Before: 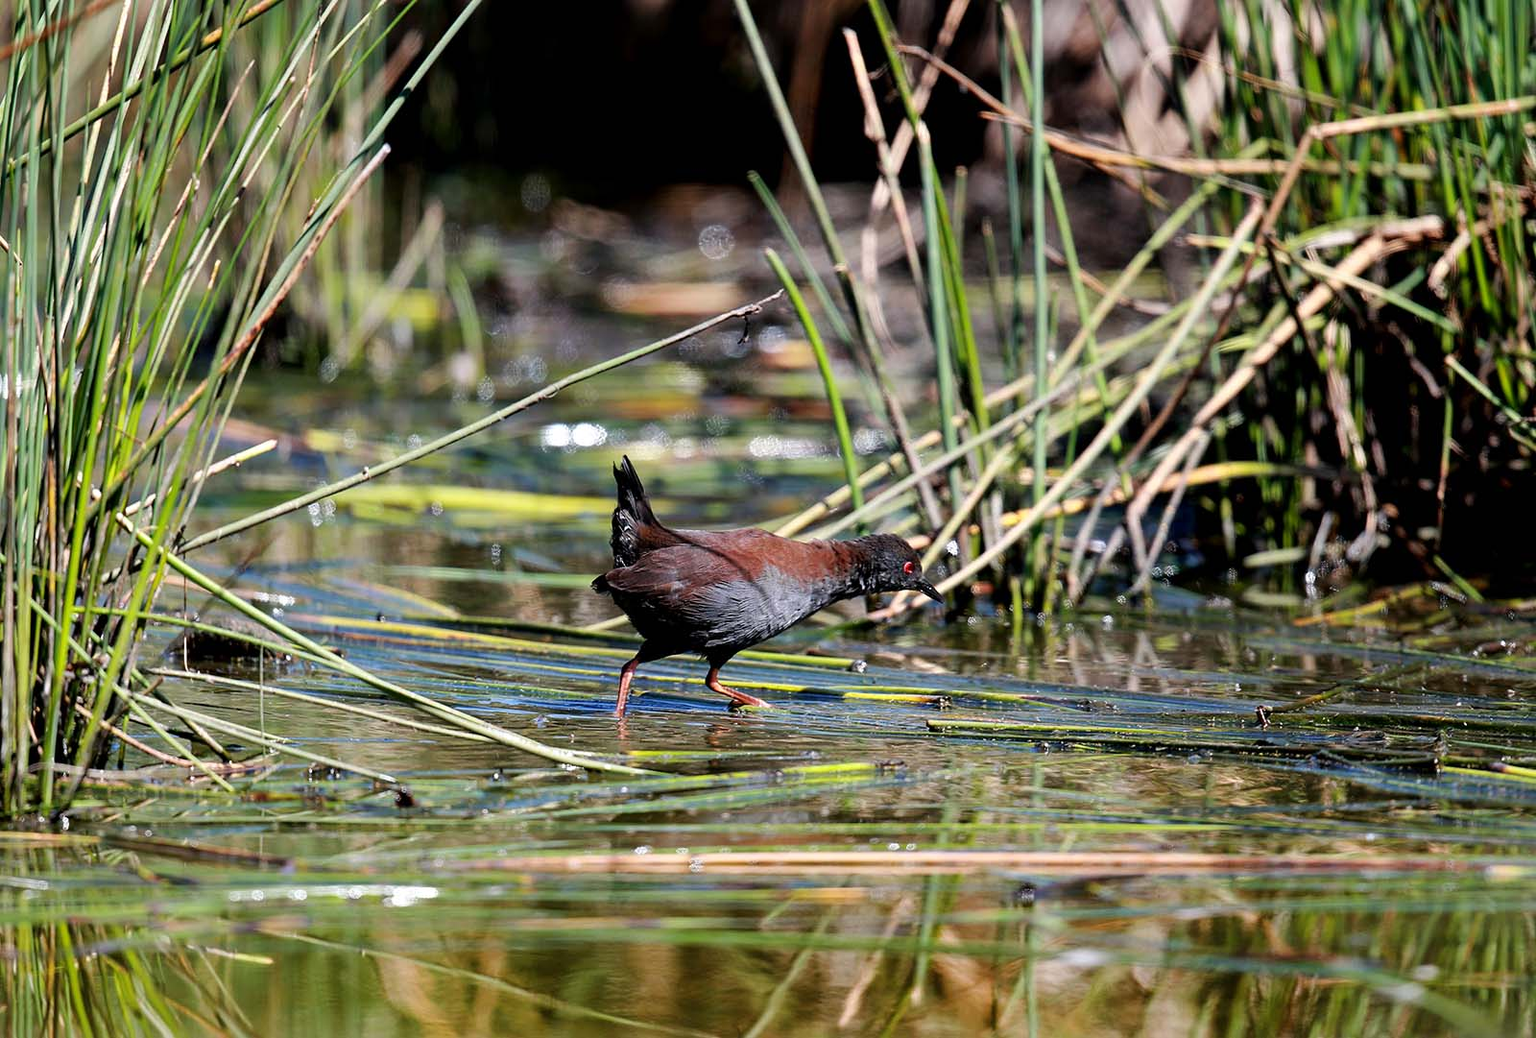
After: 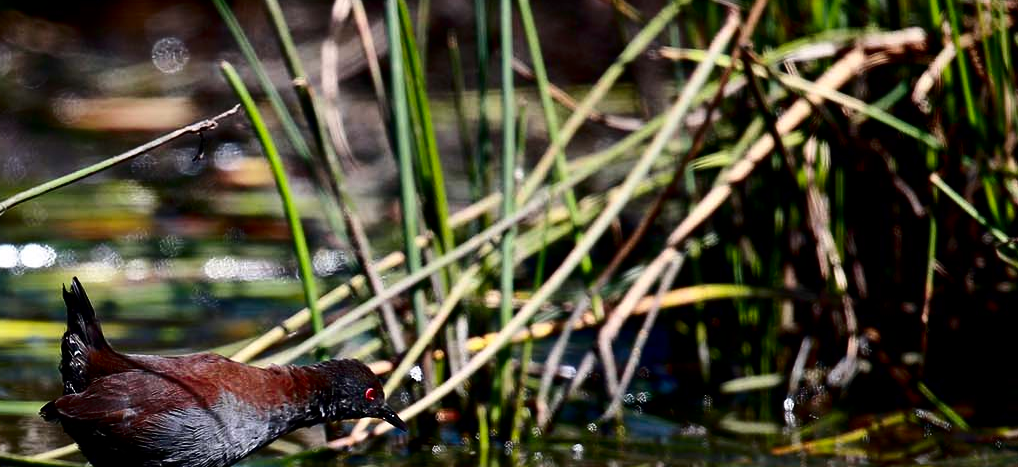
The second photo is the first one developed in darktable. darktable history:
crop: left 36.005%, top 18.293%, right 0.31%, bottom 38.444%
contrast brightness saturation: contrast 0.19, brightness -0.24, saturation 0.11
